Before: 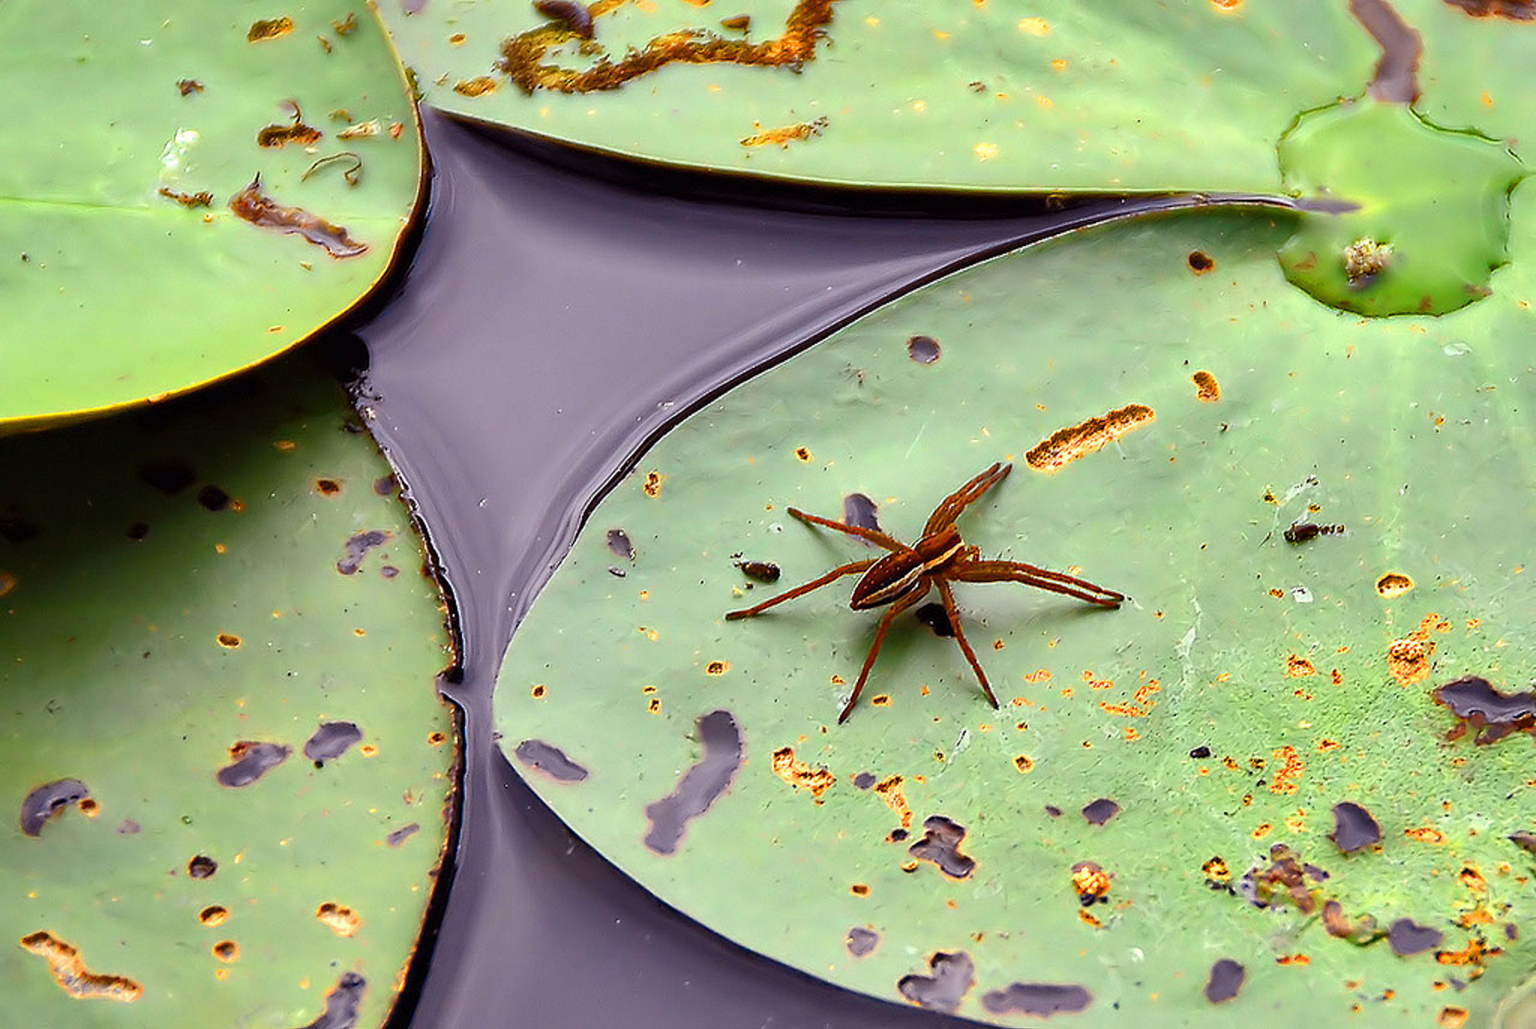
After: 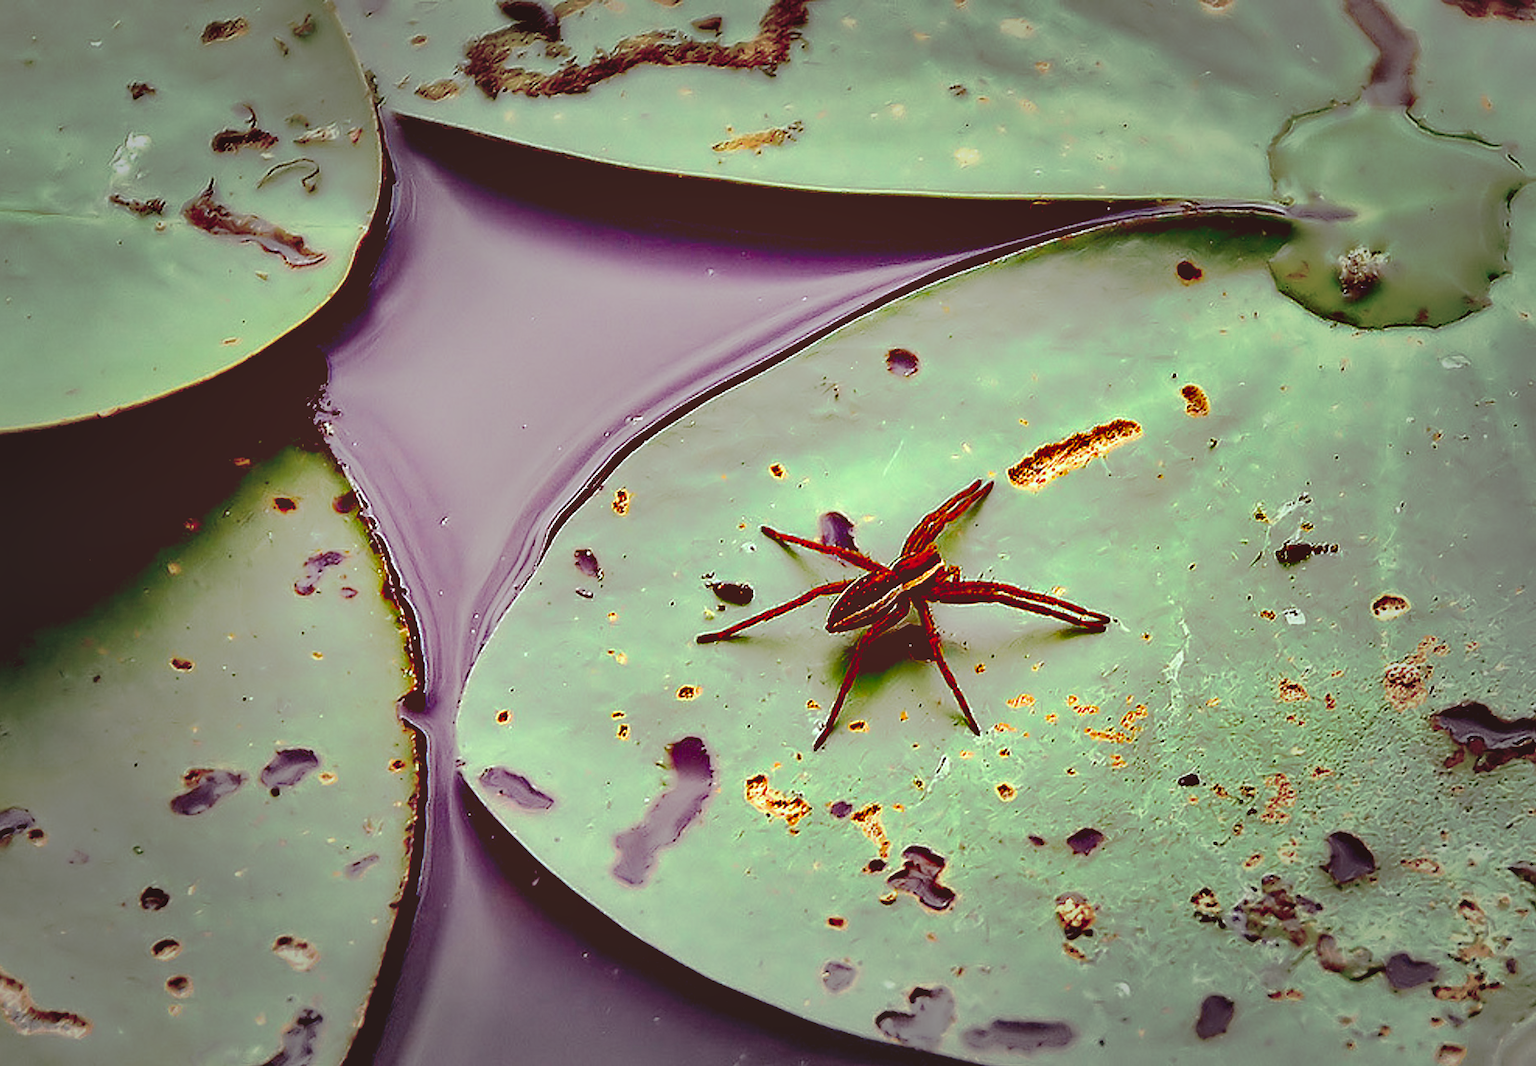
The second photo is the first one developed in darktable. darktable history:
tone equalizer: on, module defaults
crop and rotate: left 3.529%
base curve: curves: ch0 [(0.065, 0.026) (0.236, 0.358) (0.53, 0.546) (0.777, 0.841) (0.924, 0.992)], preserve colors none
sharpen: radius 1.033
color correction: highlights a* -7.23, highlights b* -0.151, shadows a* 20.25, shadows b* 11.73
shadows and highlights: soften with gaussian
vignetting: fall-off start 49.08%, automatic ratio true, width/height ratio 1.287
